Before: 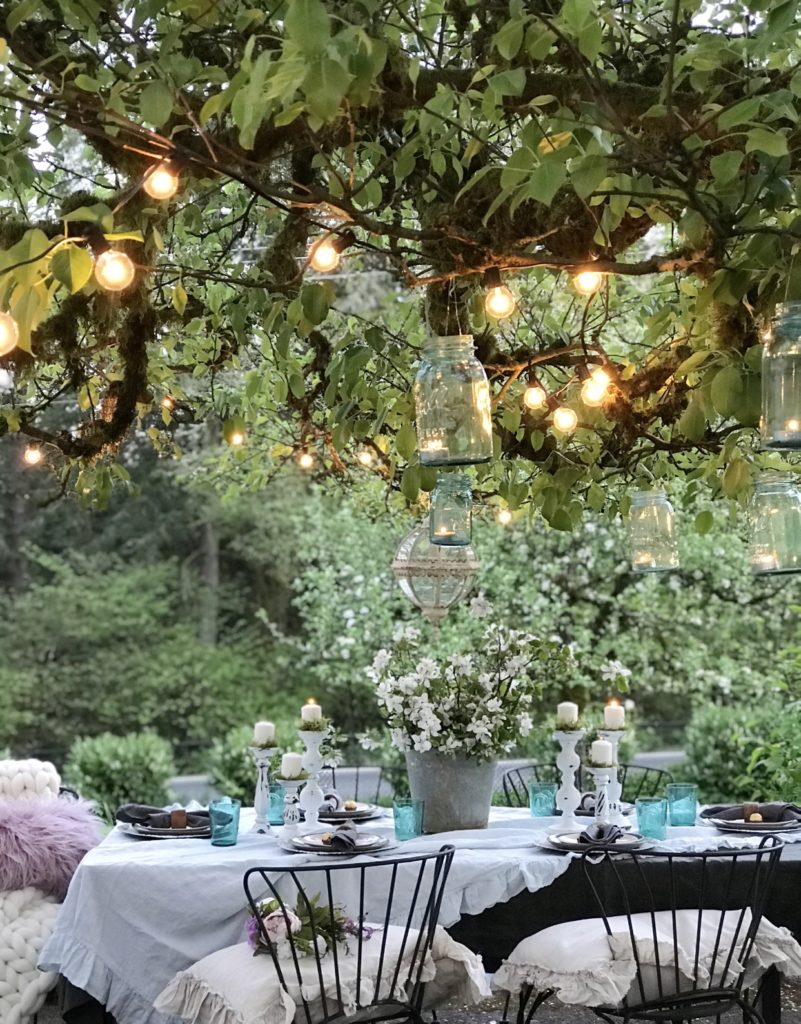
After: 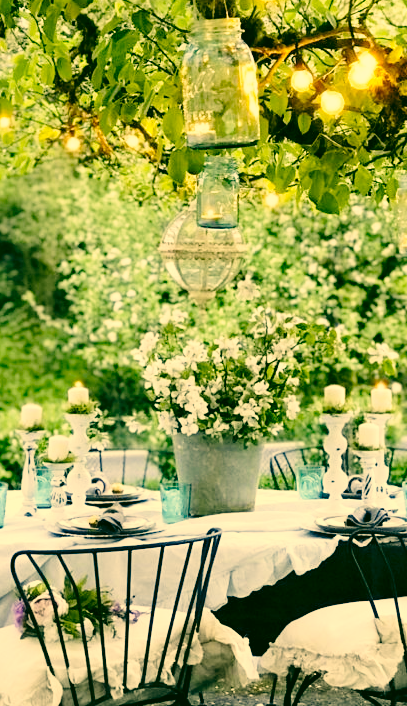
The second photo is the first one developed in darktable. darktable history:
crop and rotate: left 29.315%, top 31.054%, right 19.86%
base curve: curves: ch0 [(0, 0) (0.028, 0.03) (0.121, 0.232) (0.46, 0.748) (0.859, 0.968) (1, 1)], preserve colors none
color correction: highlights a* 5.62, highlights b* 33.17, shadows a* -25.87, shadows b* 3.74
color balance rgb: highlights gain › chroma 1.71%, highlights gain › hue 55.92°, global offset › luminance -0.494%, perceptual saturation grading › global saturation 25.221%, perceptual brilliance grading › global brilliance 2.681%, perceptual brilliance grading › highlights -2.832%, perceptual brilliance grading › shadows 2.659%
